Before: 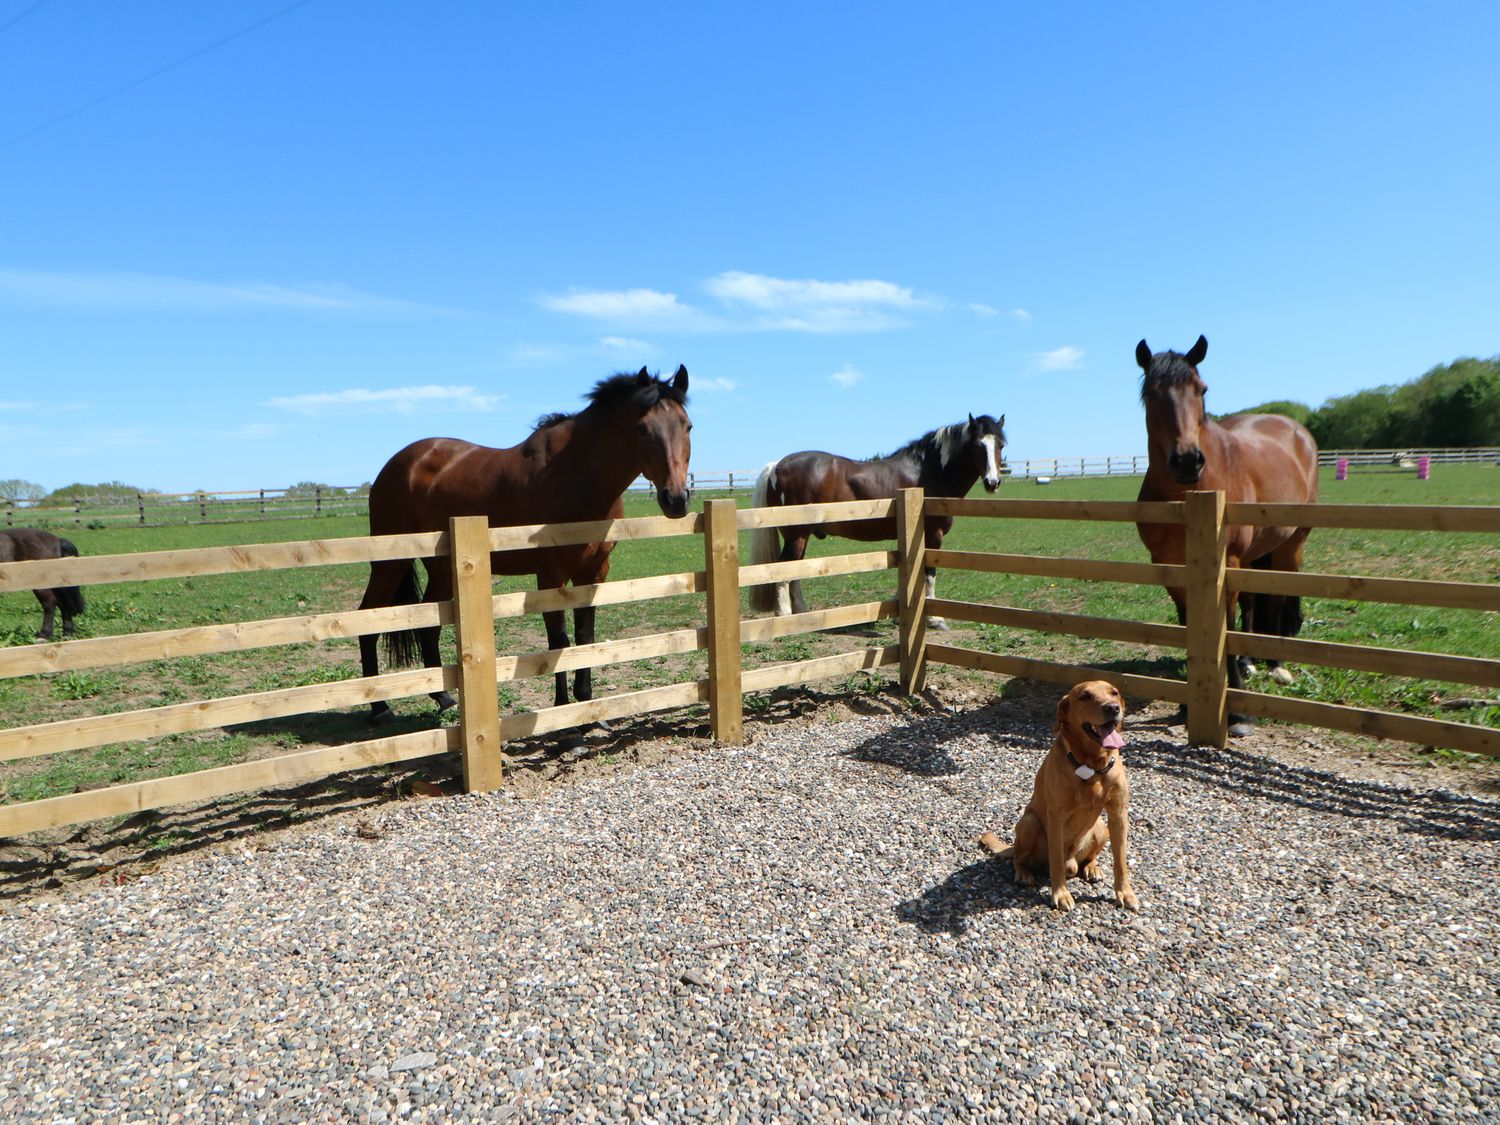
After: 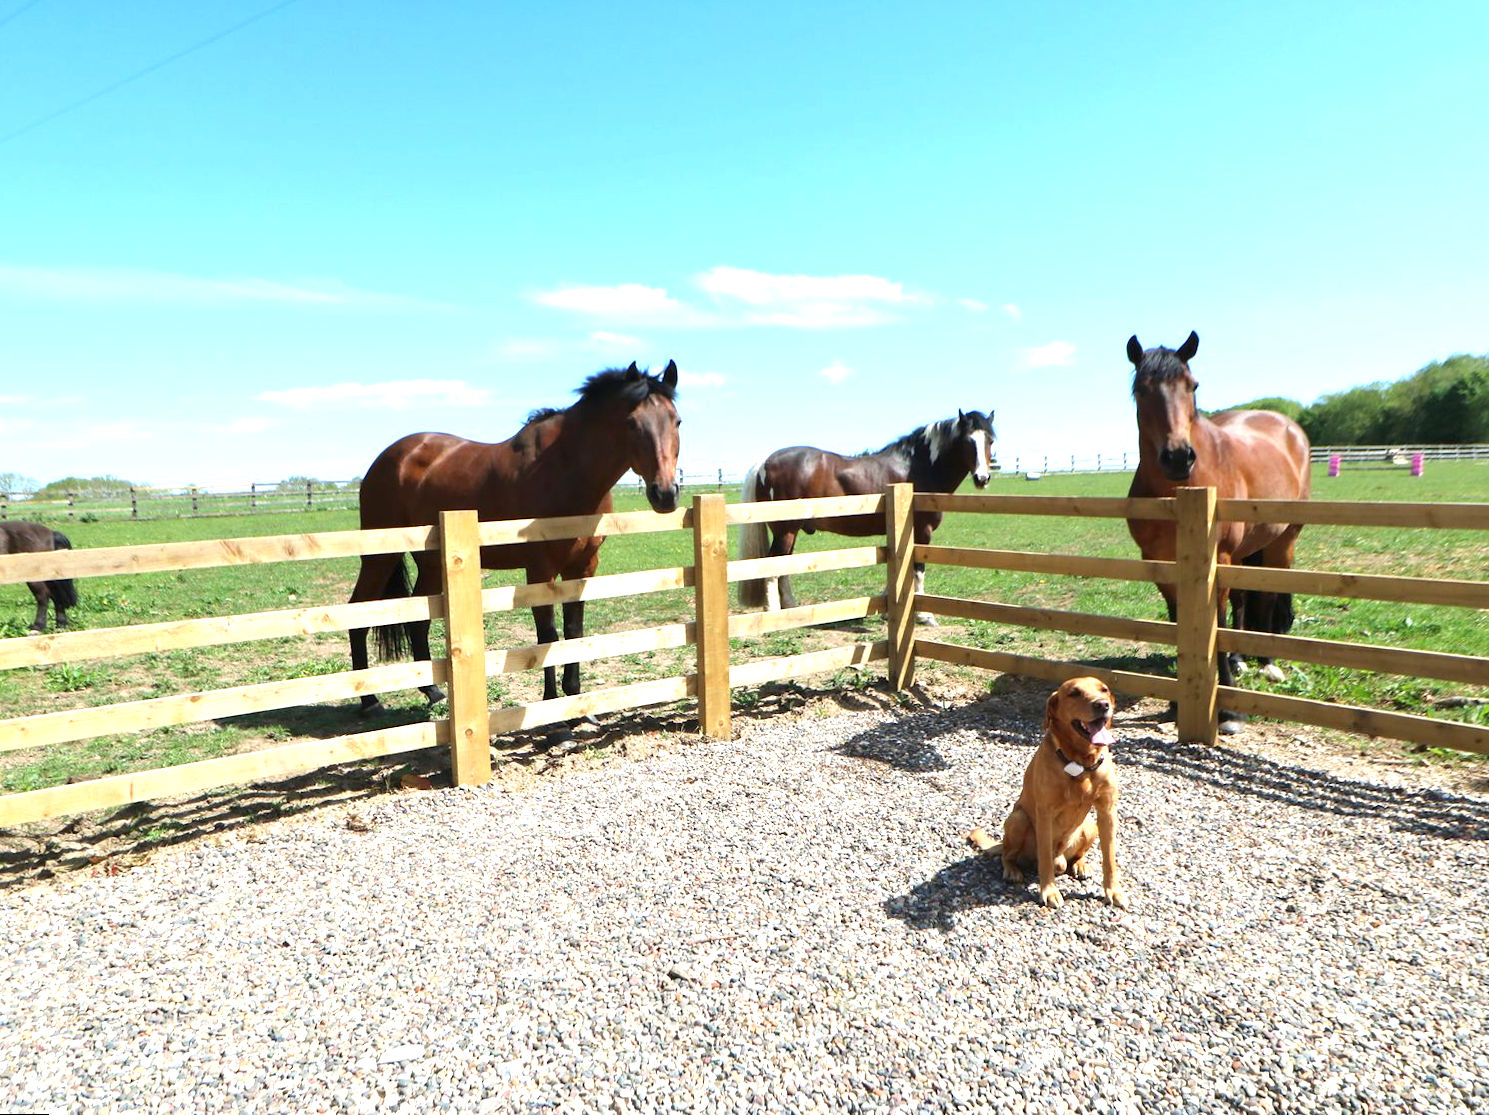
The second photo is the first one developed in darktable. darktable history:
rotate and perspective: rotation 0.192°, lens shift (horizontal) -0.015, crop left 0.005, crop right 0.996, crop top 0.006, crop bottom 0.99
exposure: black level correction 0, exposure 1.1 EV, compensate exposure bias true, compensate highlight preservation false
